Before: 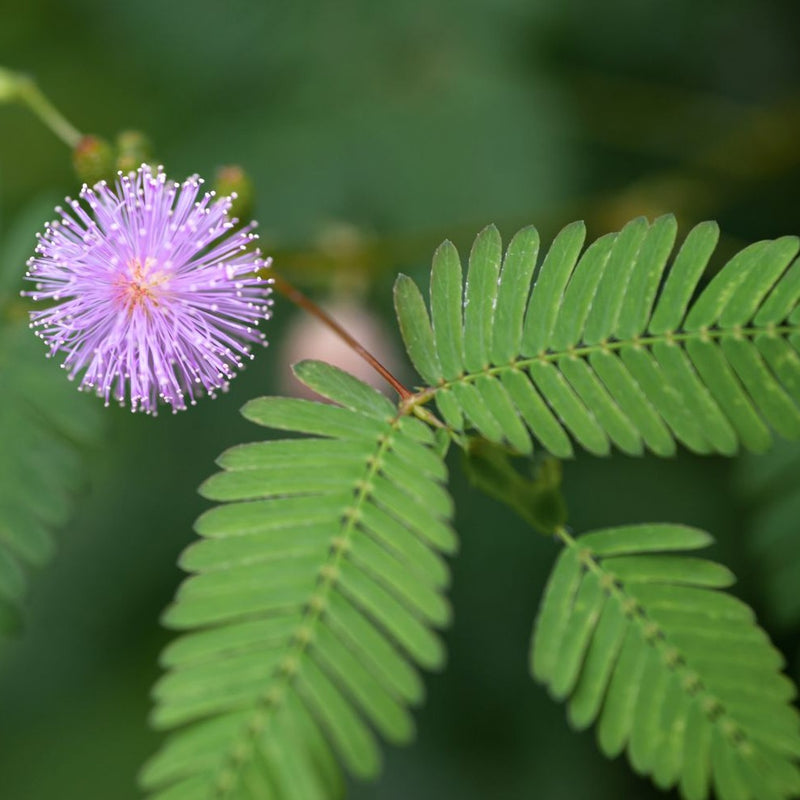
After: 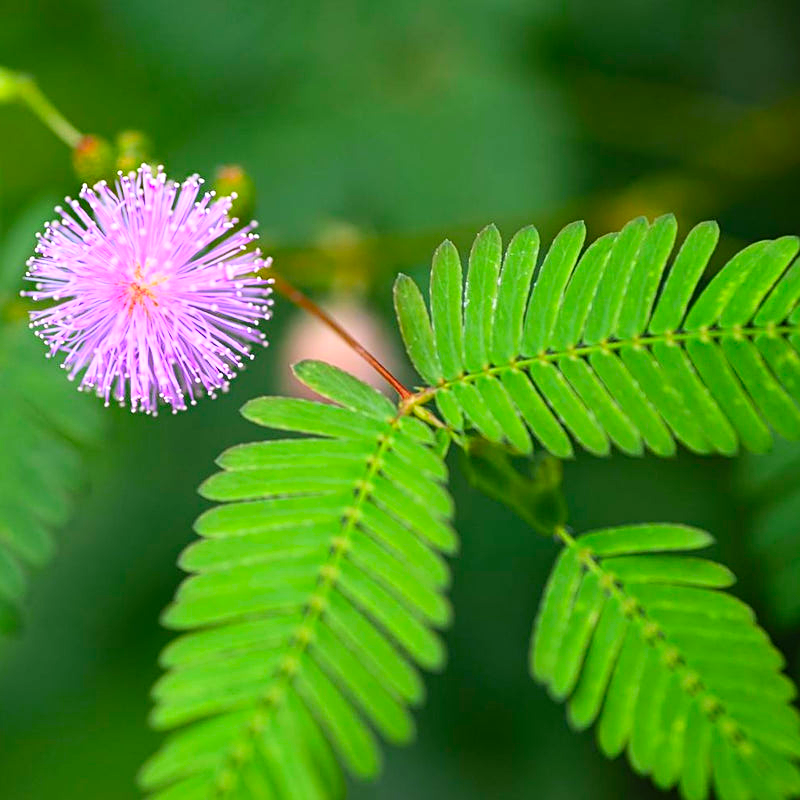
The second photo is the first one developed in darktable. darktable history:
sharpen: on, module defaults
contrast brightness saturation: contrast 0.195, brightness 0.201, saturation 0.796
